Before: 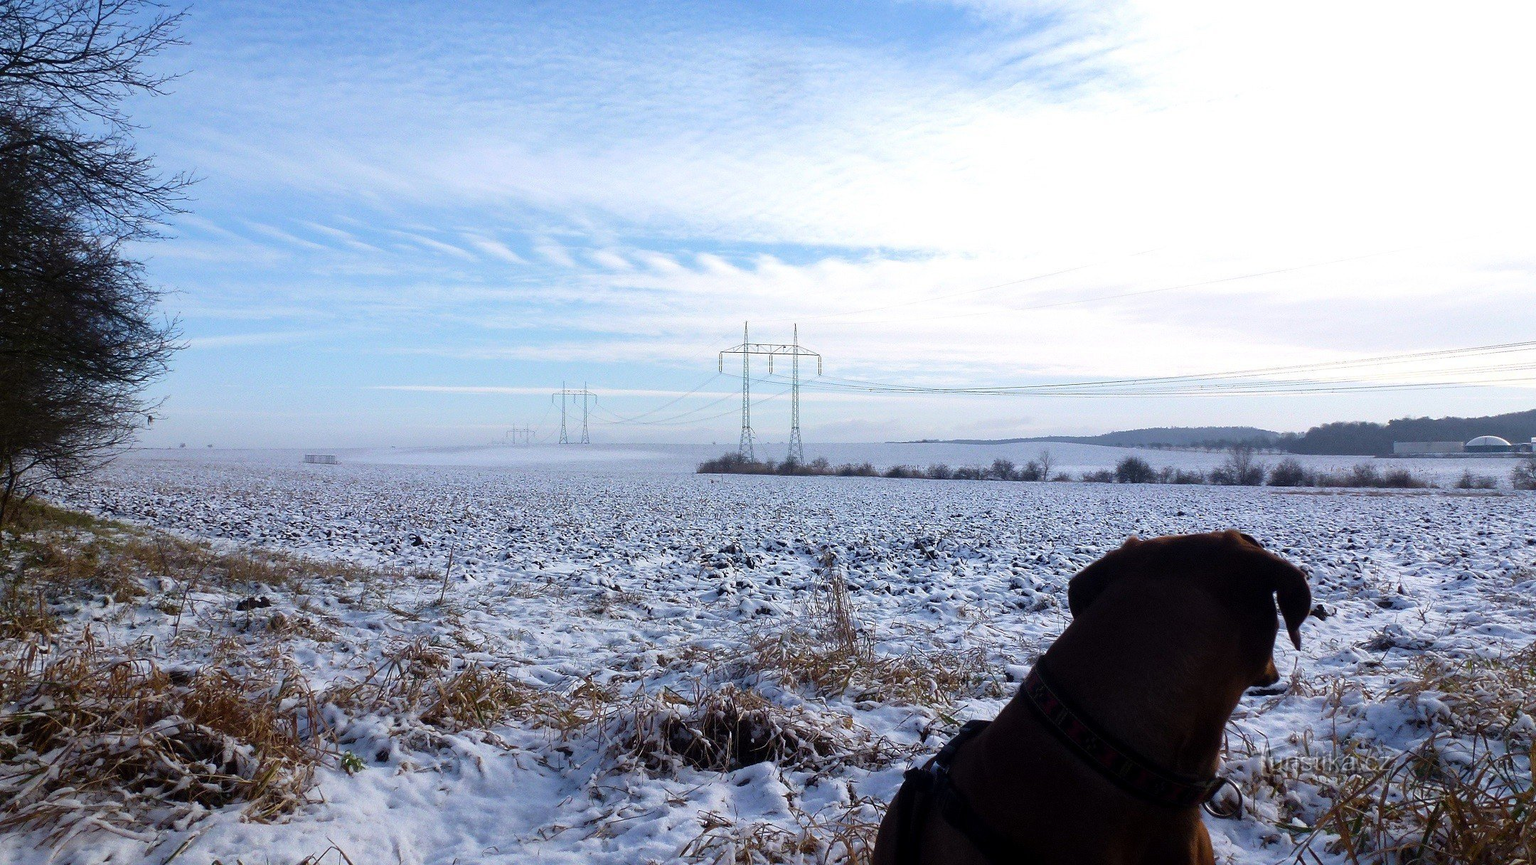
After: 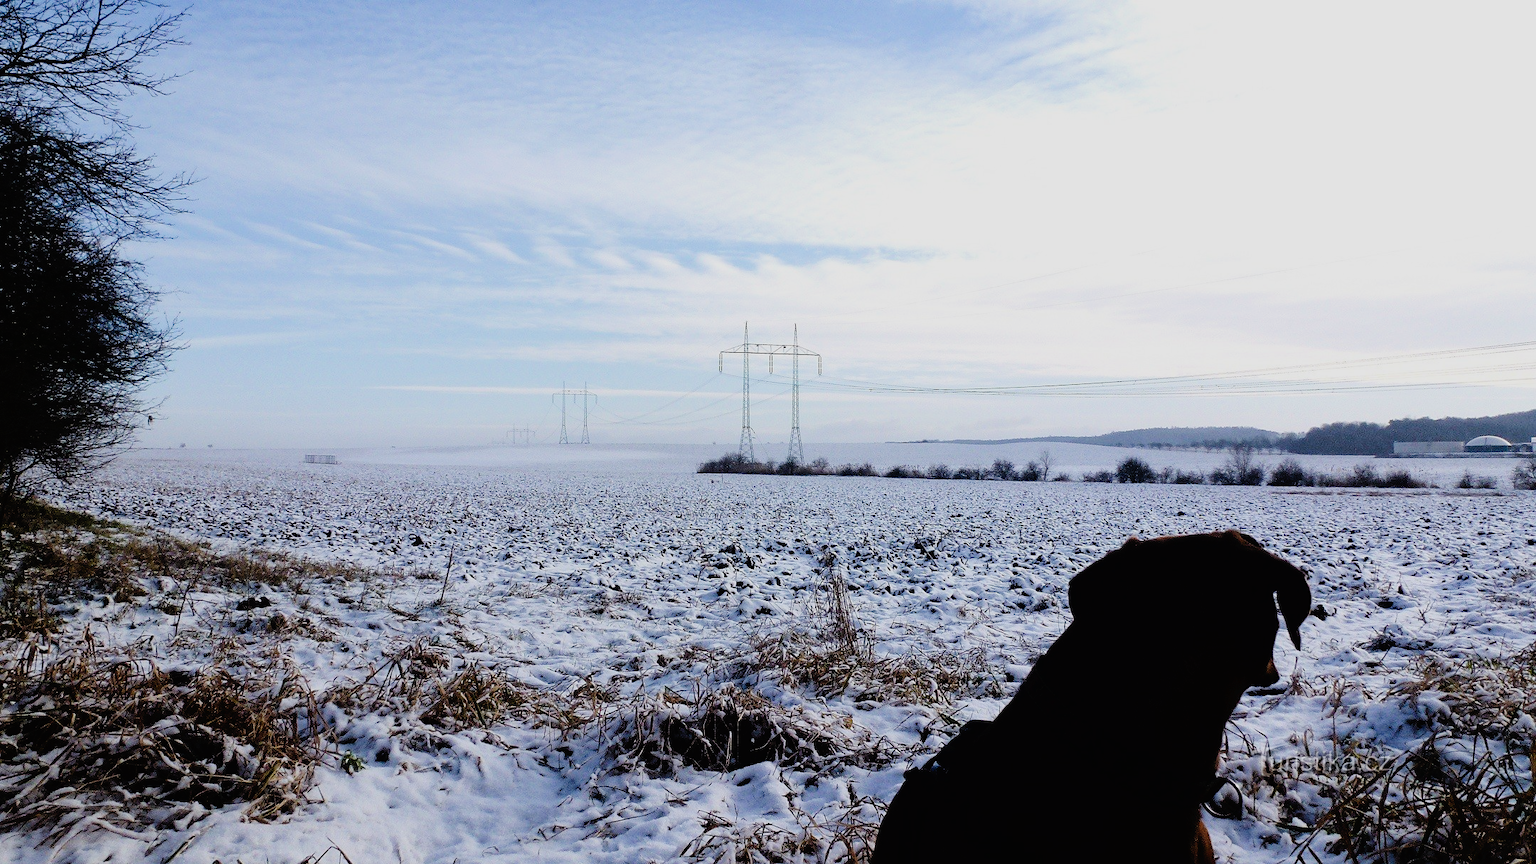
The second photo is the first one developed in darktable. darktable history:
filmic rgb: black relative exposure -5 EV, hardness 2.88, contrast 1.3, highlights saturation mix -10%
tone curve: curves: ch0 [(0, 0) (0.003, 0.016) (0.011, 0.015) (0.025, 0.017) (0.044, 0.026) (0.069, 0.034) (0.1, 0.043) (0.136, 0.068) (0.177, 0.119) (0.224, 0.175) (0.277, 0.251) (0.335, 0.328) (0.399, 0.415) (0.468, 0.499) (0.543, 0.58) (0.623, 0.659) (0.709, 0.731) (0.801, 0.807) (0.898, 0.895) (1, 1)], preserve colors none
